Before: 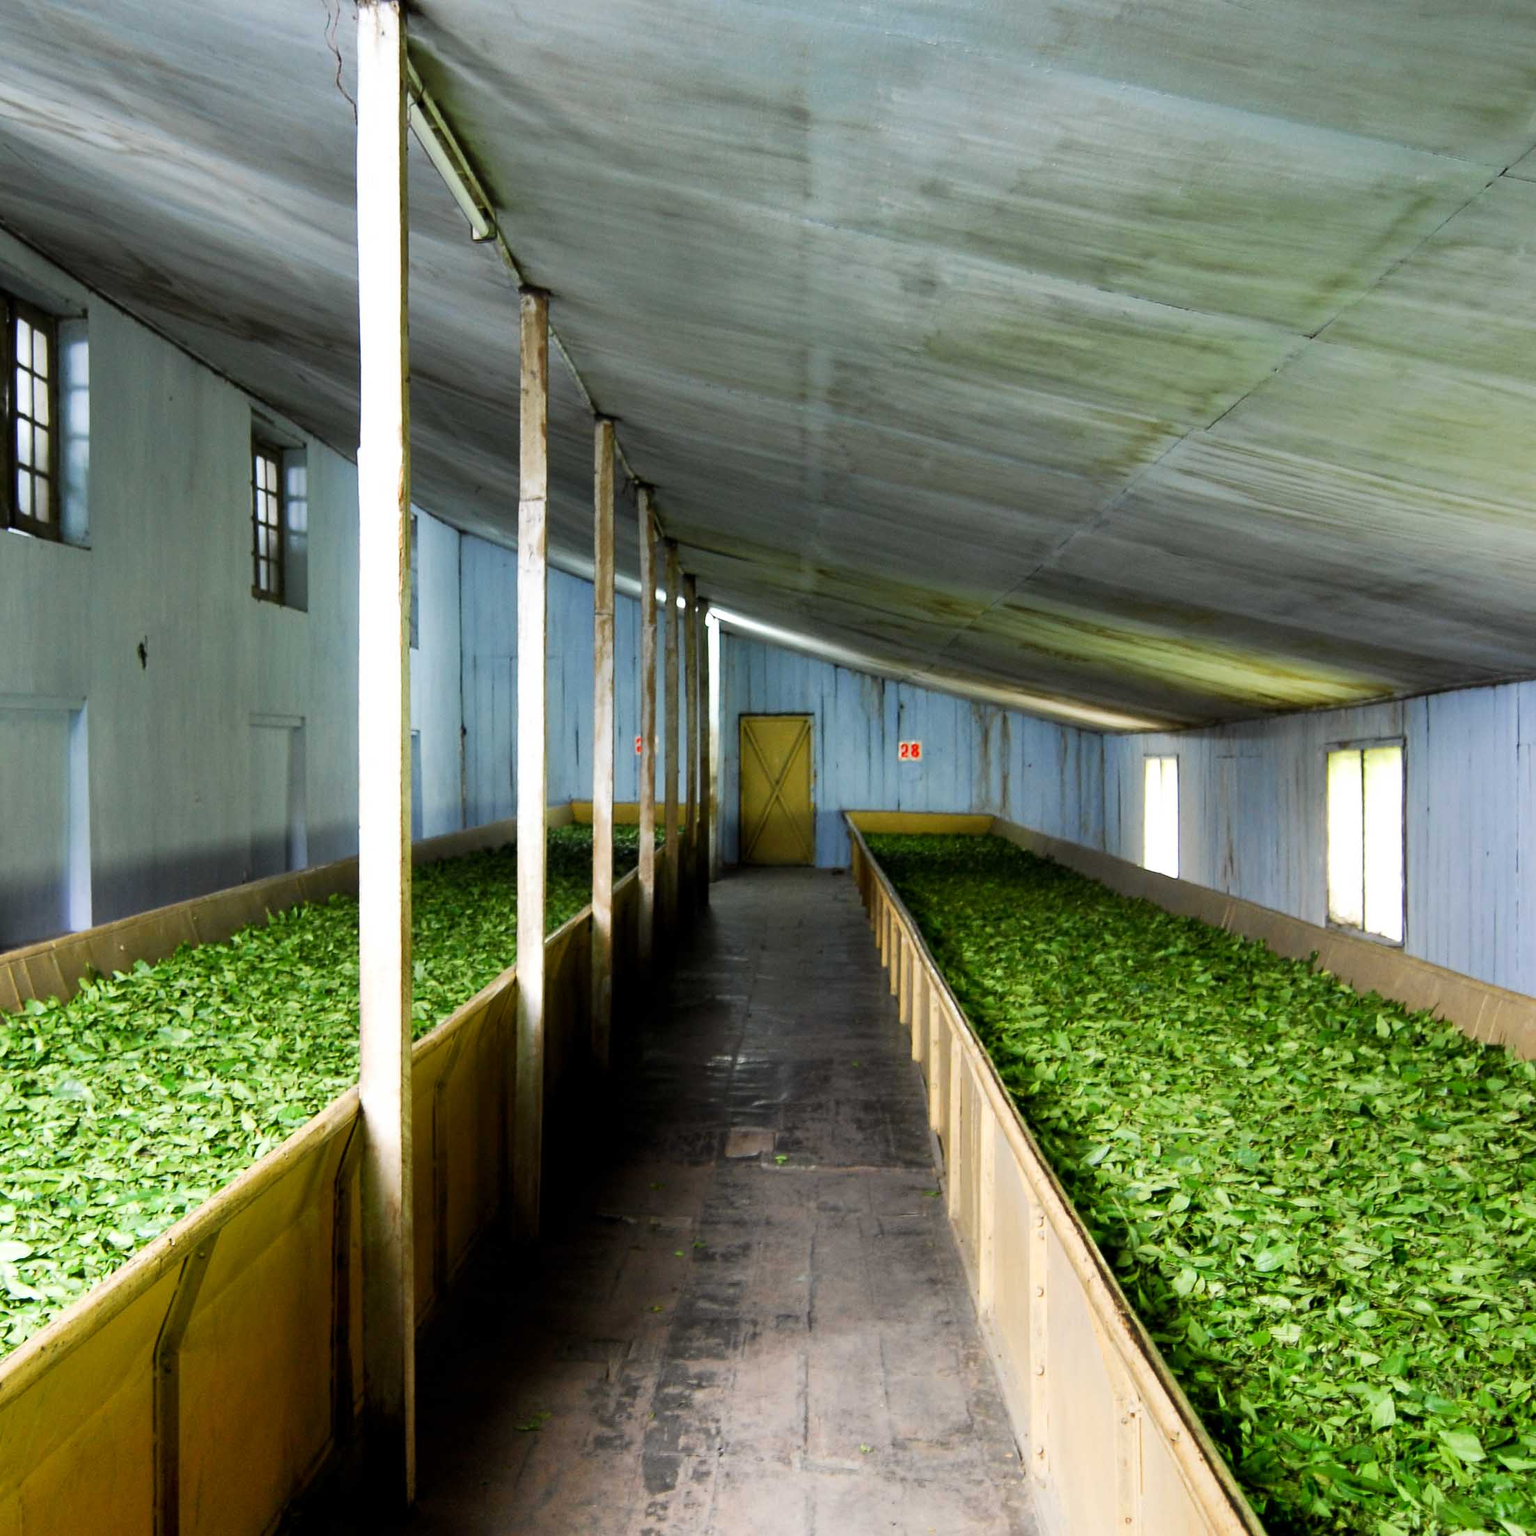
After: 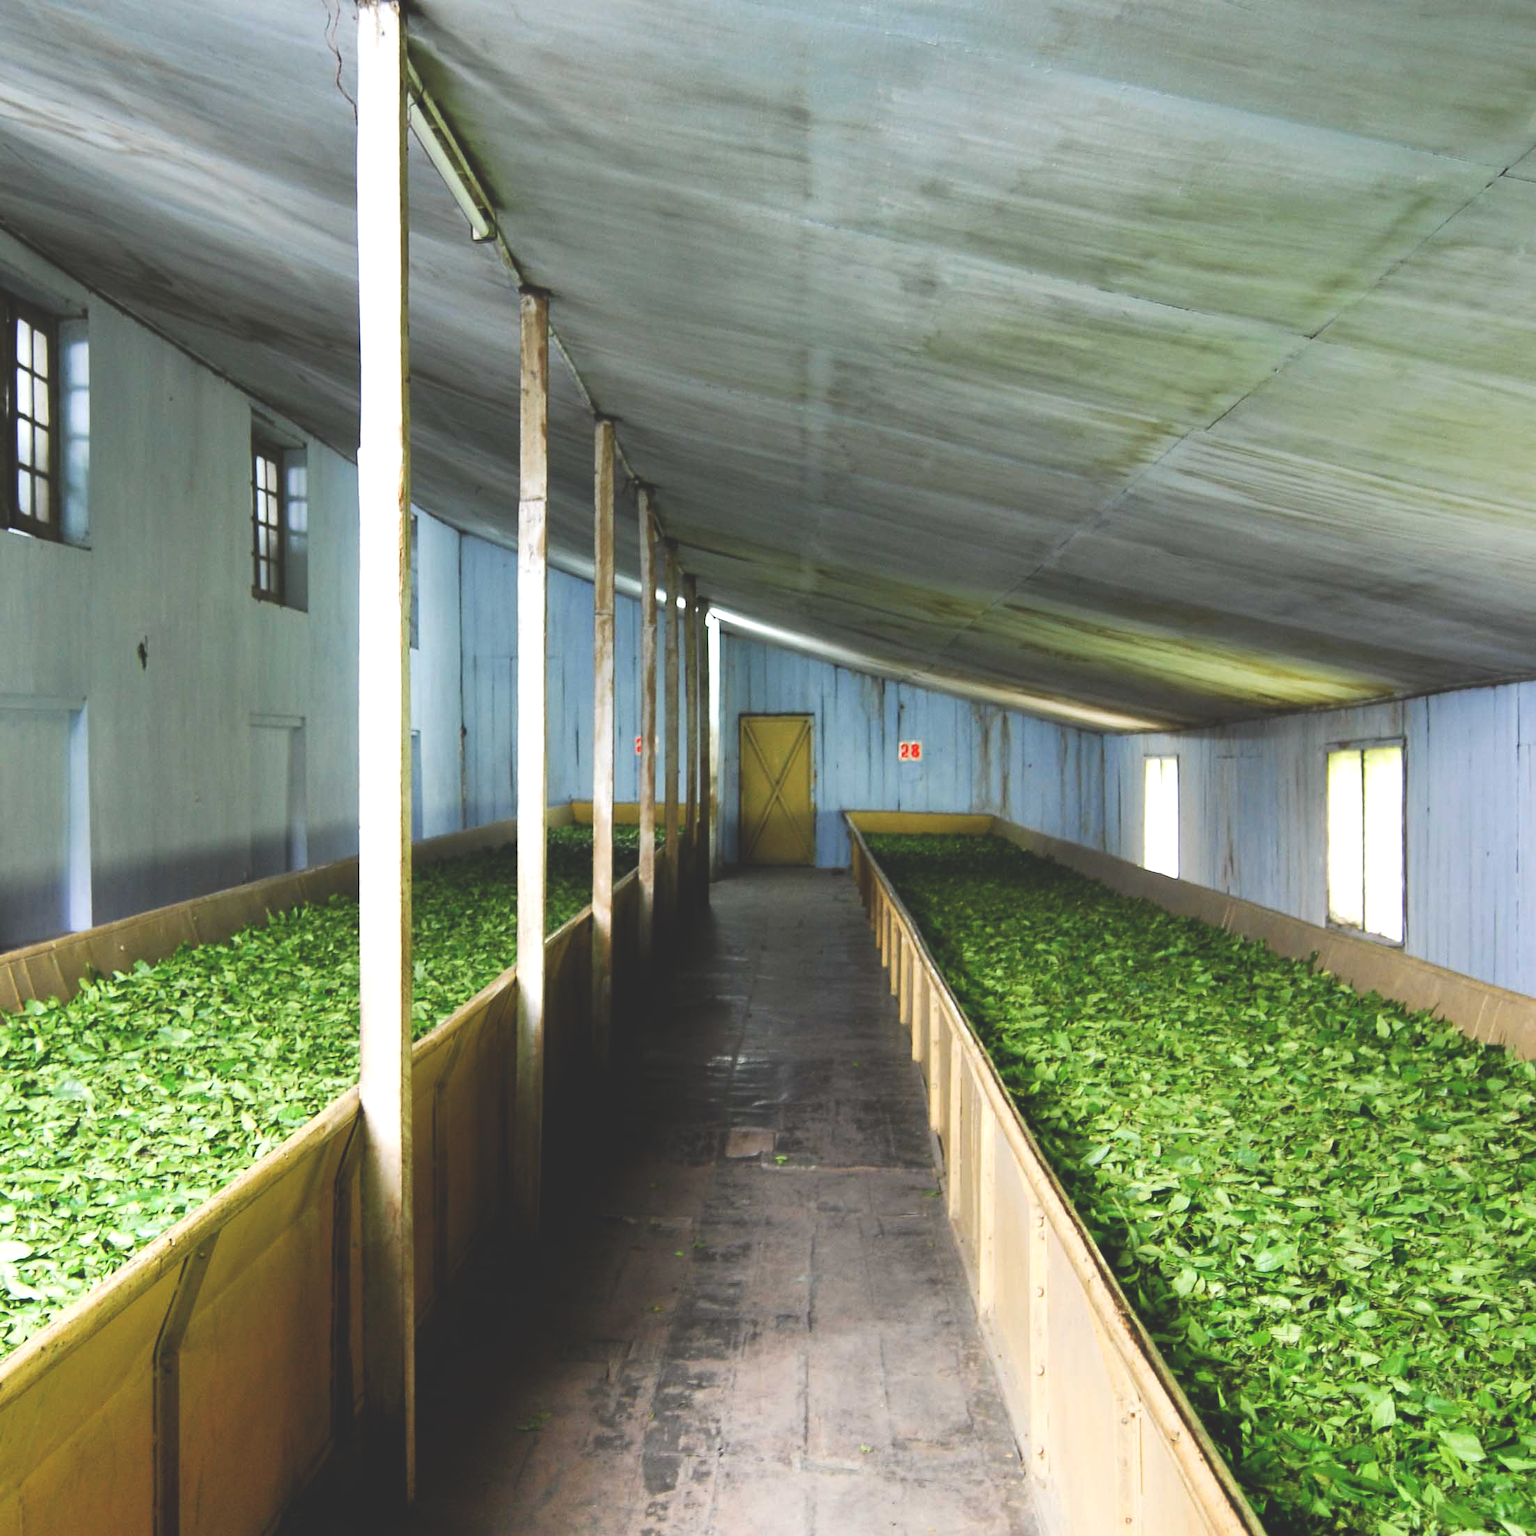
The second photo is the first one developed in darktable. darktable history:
levels: levels [0, 0.476, 0.951]
base curve: curves: ch0 [(0, 0) (0.283, 0.295) (1, 1)], preserve colors none
exposure: black level correction -0.023, exposure -0.039 EV, compensate highlight preservation false
